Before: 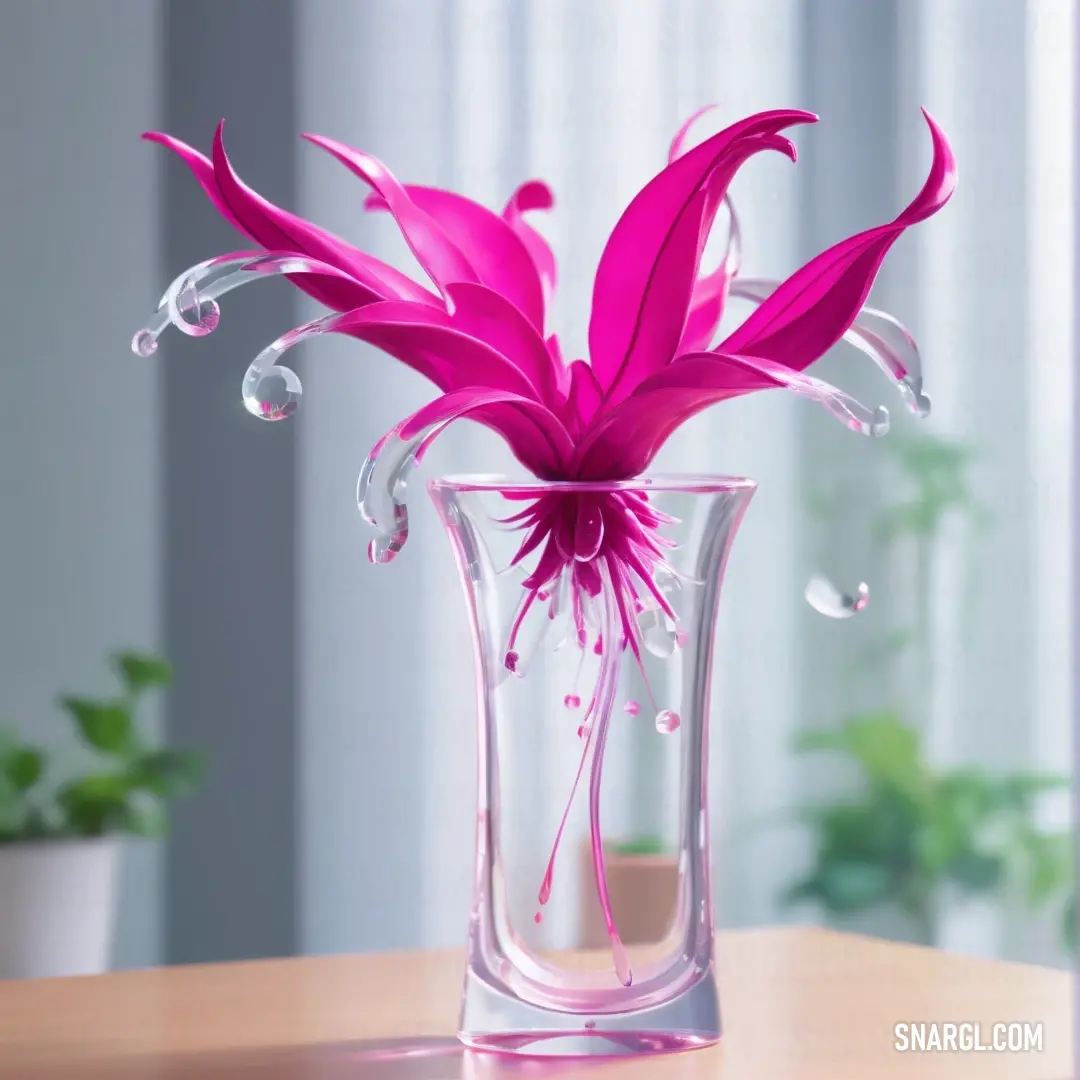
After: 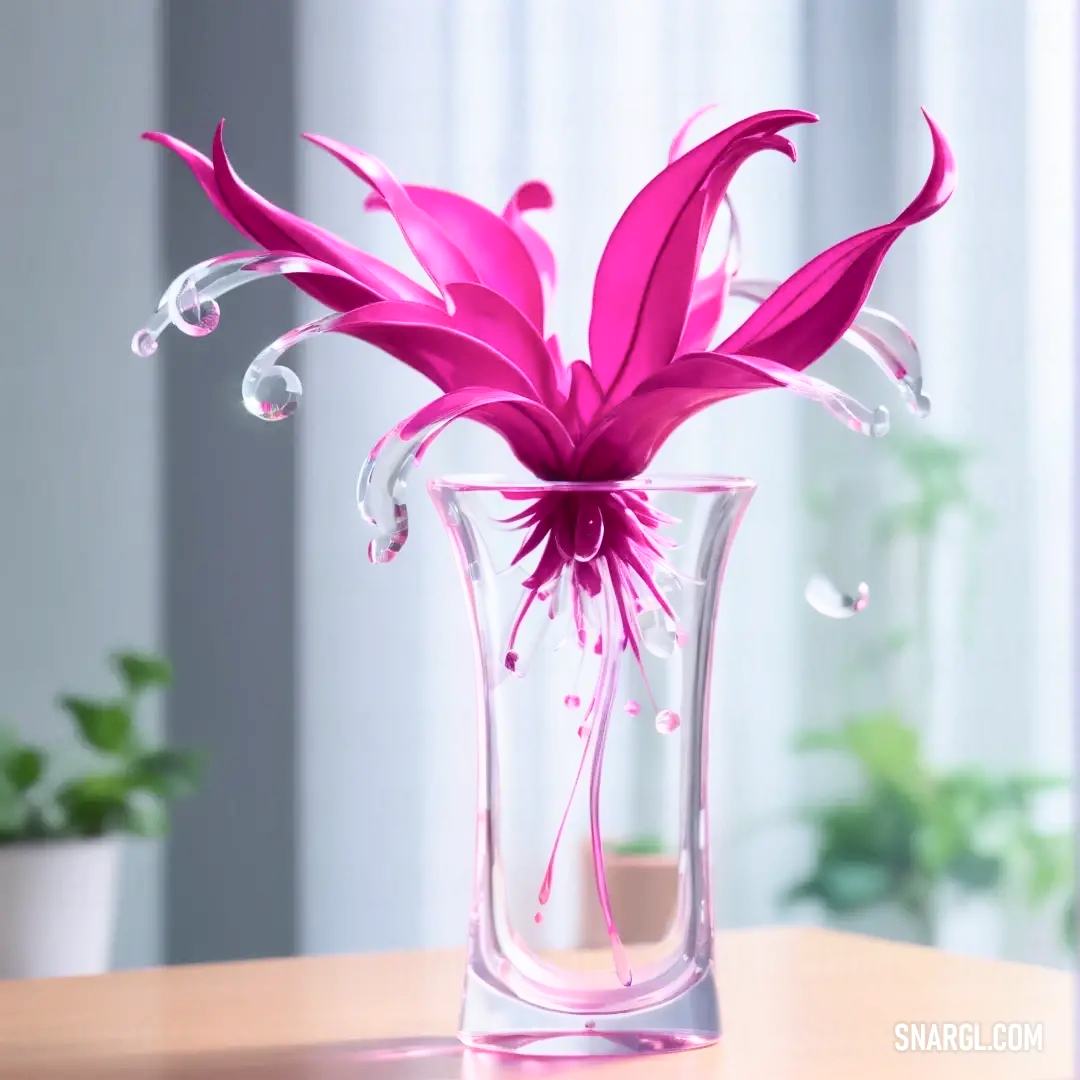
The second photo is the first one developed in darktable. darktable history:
contrast brightness saturation: contrast 0.244, brightness 0.095
